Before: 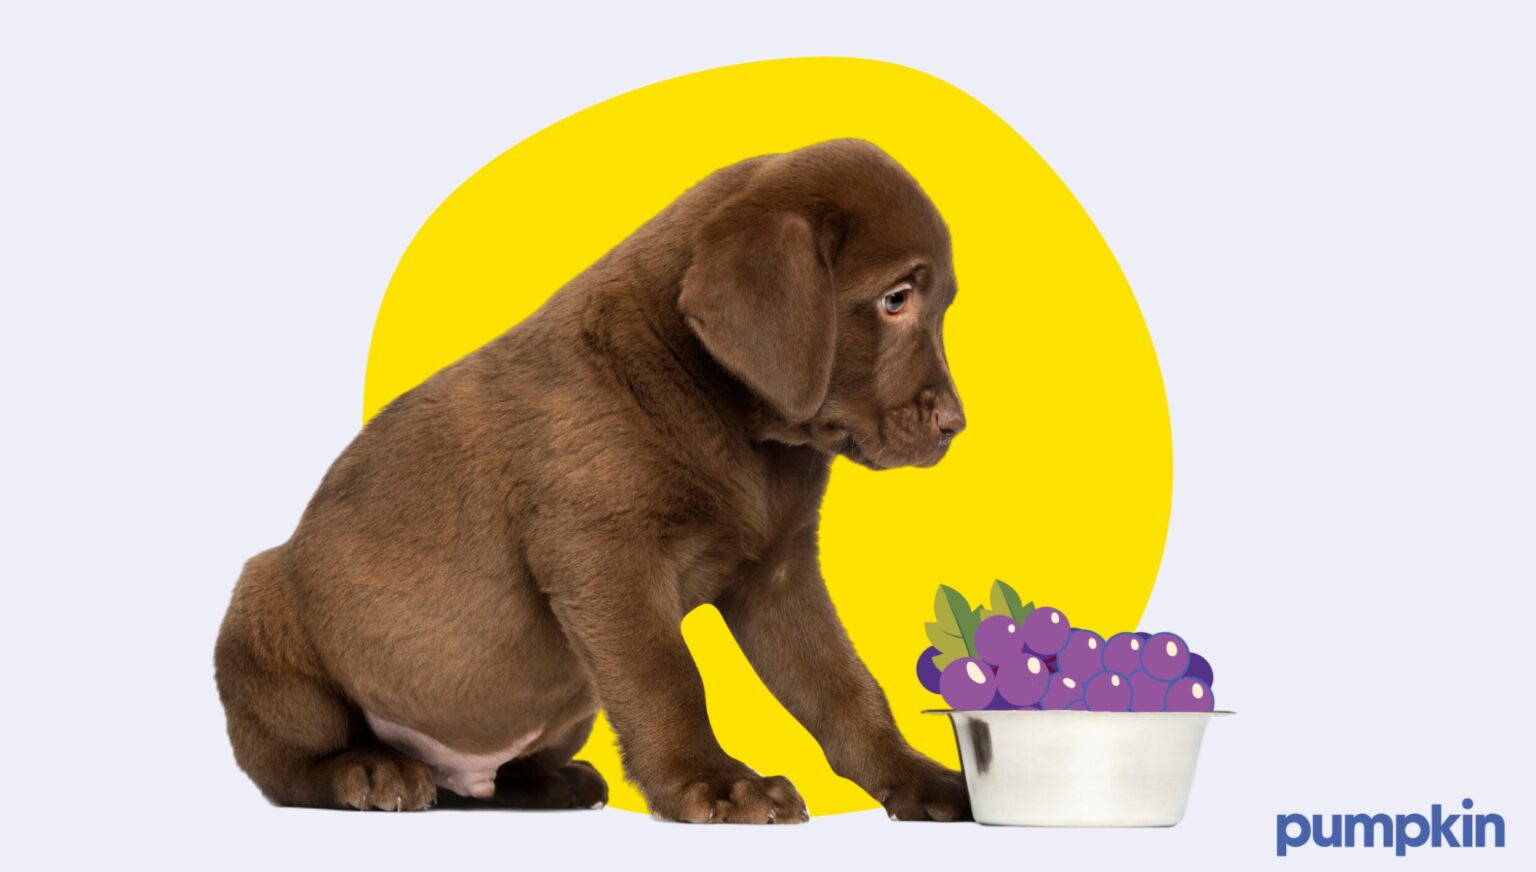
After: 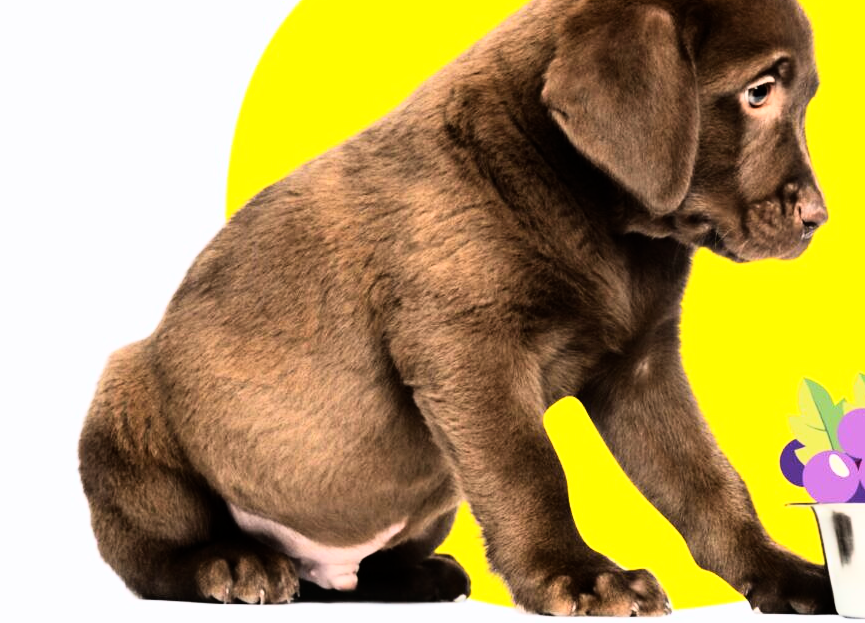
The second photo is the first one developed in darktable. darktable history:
crop: left 8.966%, top 23.852%, right 34.699%, bottom 4.703%
rgb curve: curves: ch0 [(0, 0) (0.21, 0.15) (0.24, 0.21) (0.5, 0.75) (0.75, 0.96) (0.89, 0.99) (1, 1)]; ch1 [(0, 0.02) (0.21, 0.13) (0.25, 0.2) (0.5, 0.67) (0.75, 0.9) (0.89, 0.97) (1, 1)]; ch2 [(0, 0.02) (0.21, 0.13) (0.25, 0.2) (0.5, 0.67) (0.75, 0.9) (0.89, 0.97) (1, 1)], compensate middle gray true
